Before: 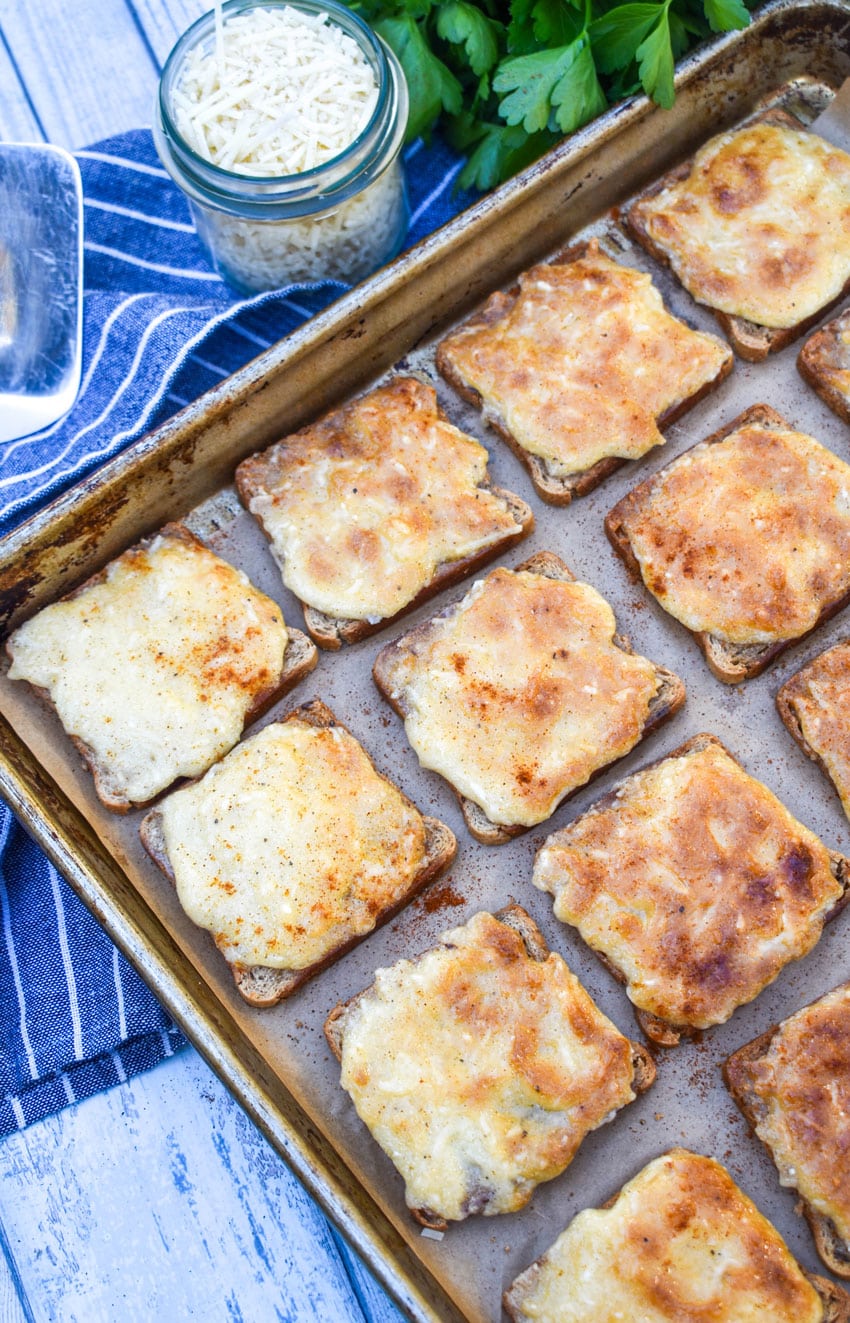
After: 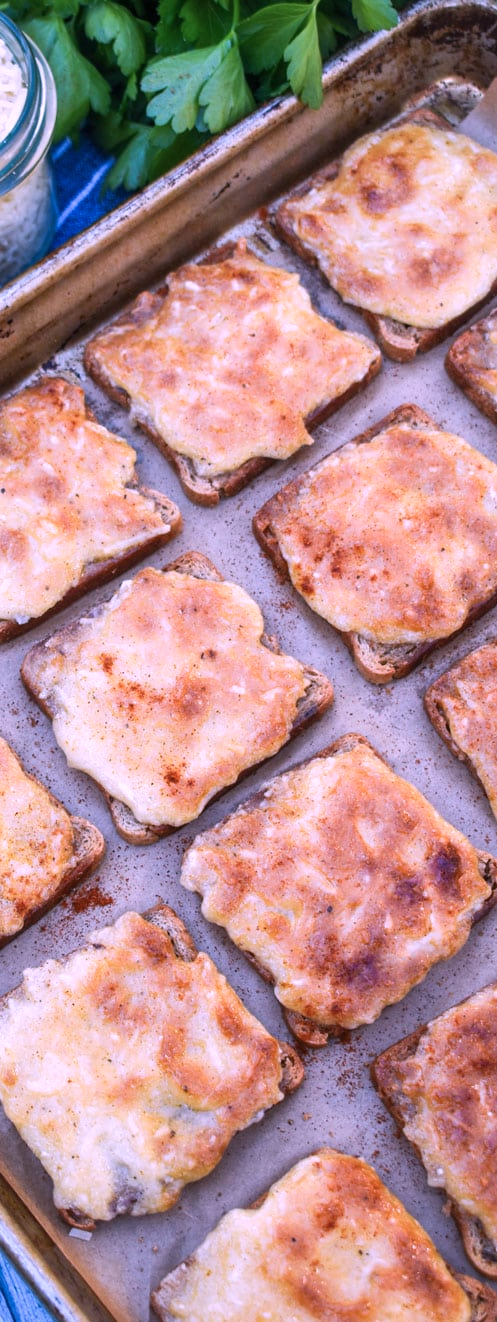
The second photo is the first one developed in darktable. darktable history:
color correction: highlights a* 15.68, highlights b* -20.65
crop: left 41.505%
